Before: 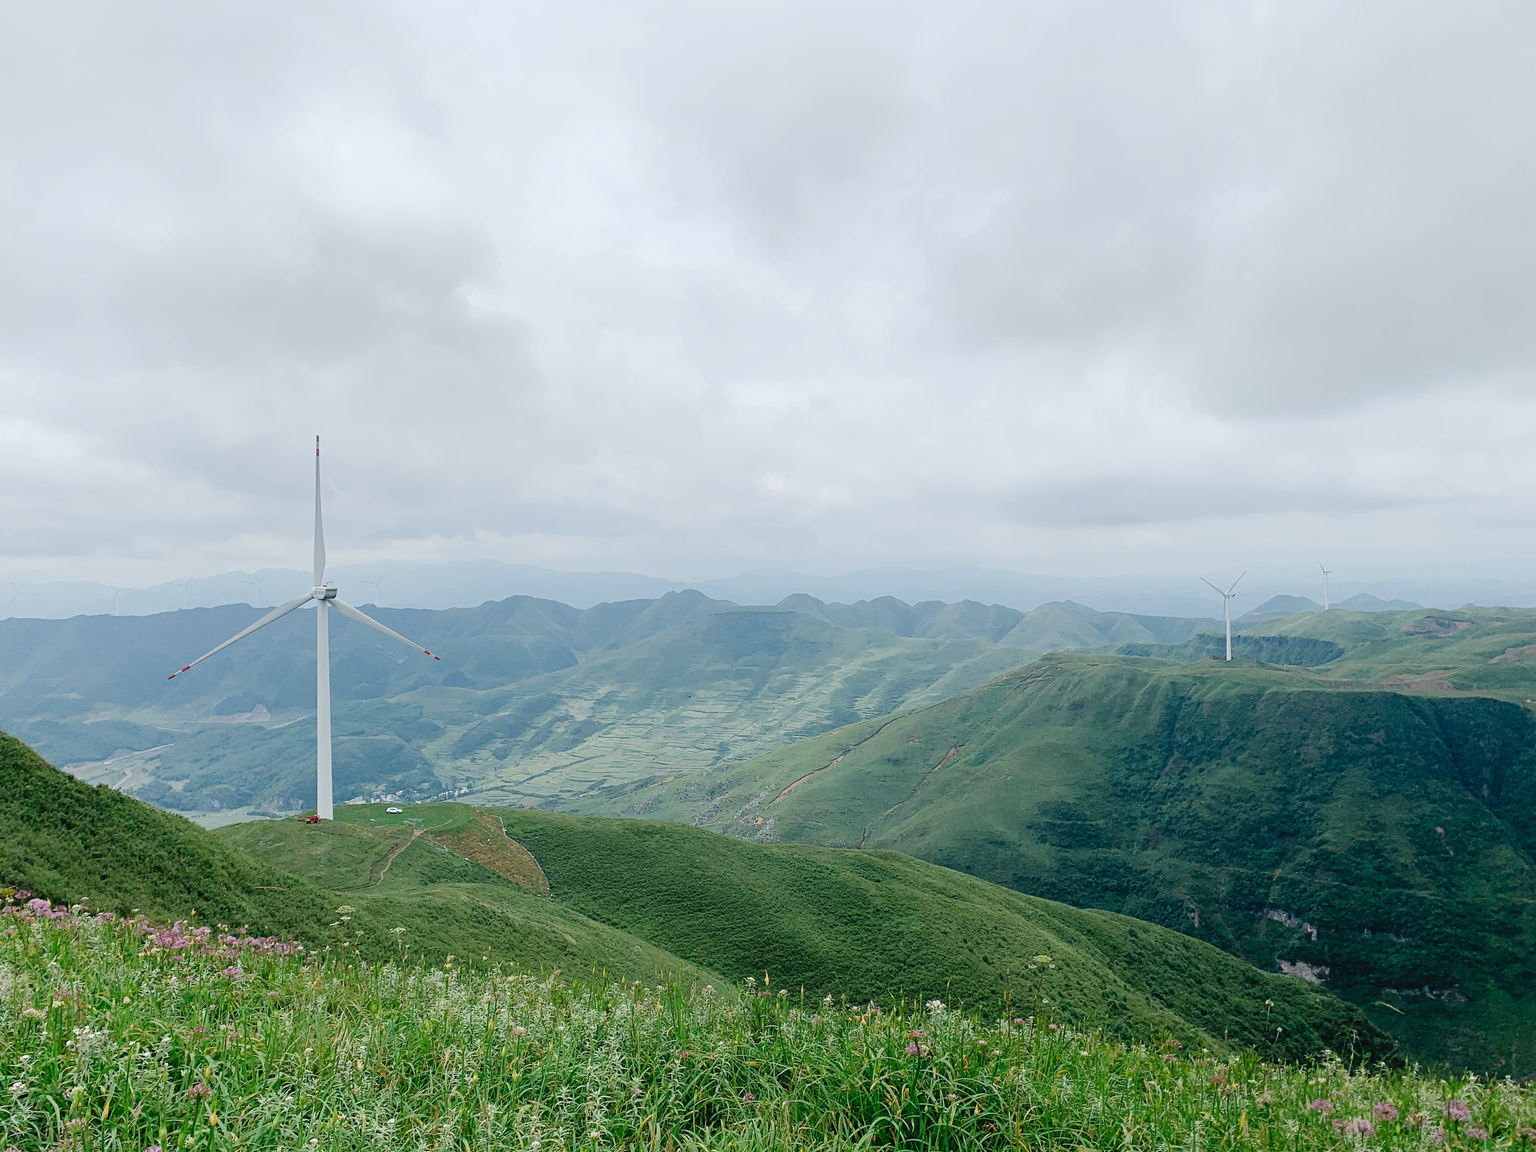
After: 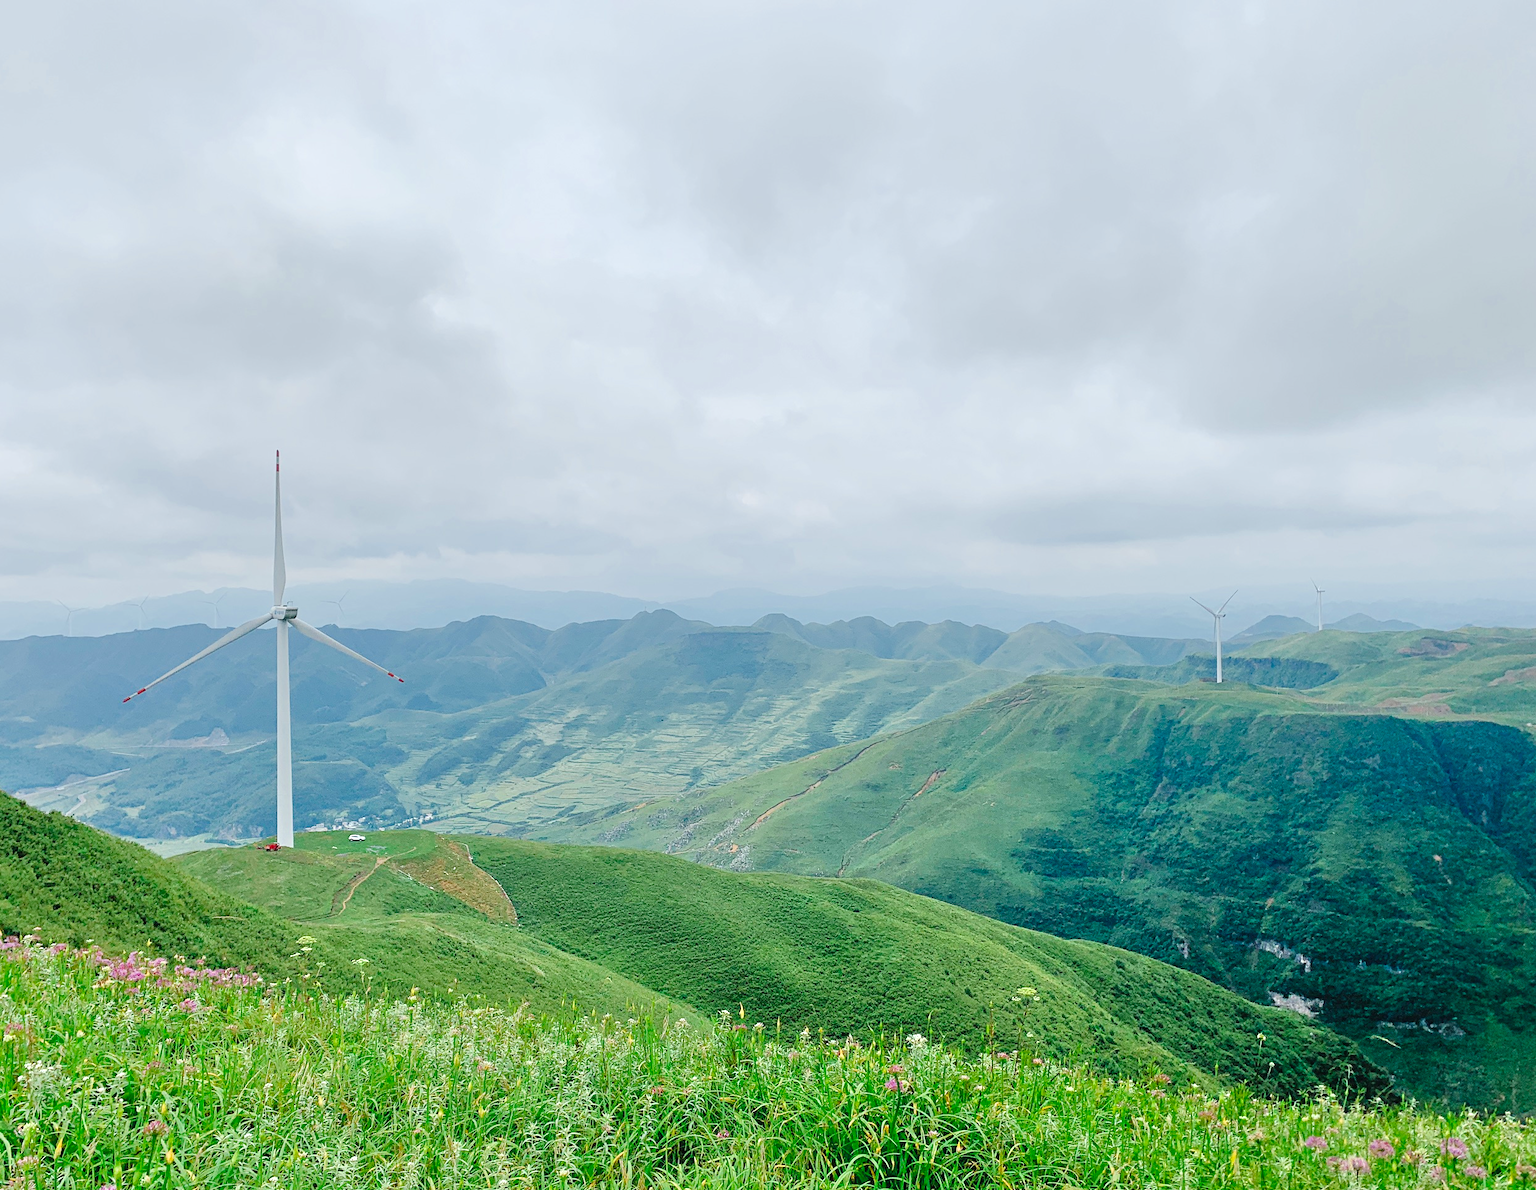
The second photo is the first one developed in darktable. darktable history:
crop and rotate: left 3.238%
color zones: curves: ch0 [(0, 0.613) (0.01, 0.613) (0.245, 0.448) (0.498, 0.529) (0.642, 0.665) (0.879, 0.777) (0.99, 0.613)]; ch1 [(0, 0) (0.143, 0) (0.286, 0) (0.429, 0) (0.571, 0) (0.714, 0) (0.857, 0)], mix -121.96%
tone equalizer: -7 EV 0.15 EV, -6 EV 0.6 EV, -5 EV 1.15 EV, -4 EV 1.33 EV, -3 EV 1.15 EV, -2 EV 0.6 EV, -1 EV 0.15 EV, mask exposure compensation -0.5 EV
